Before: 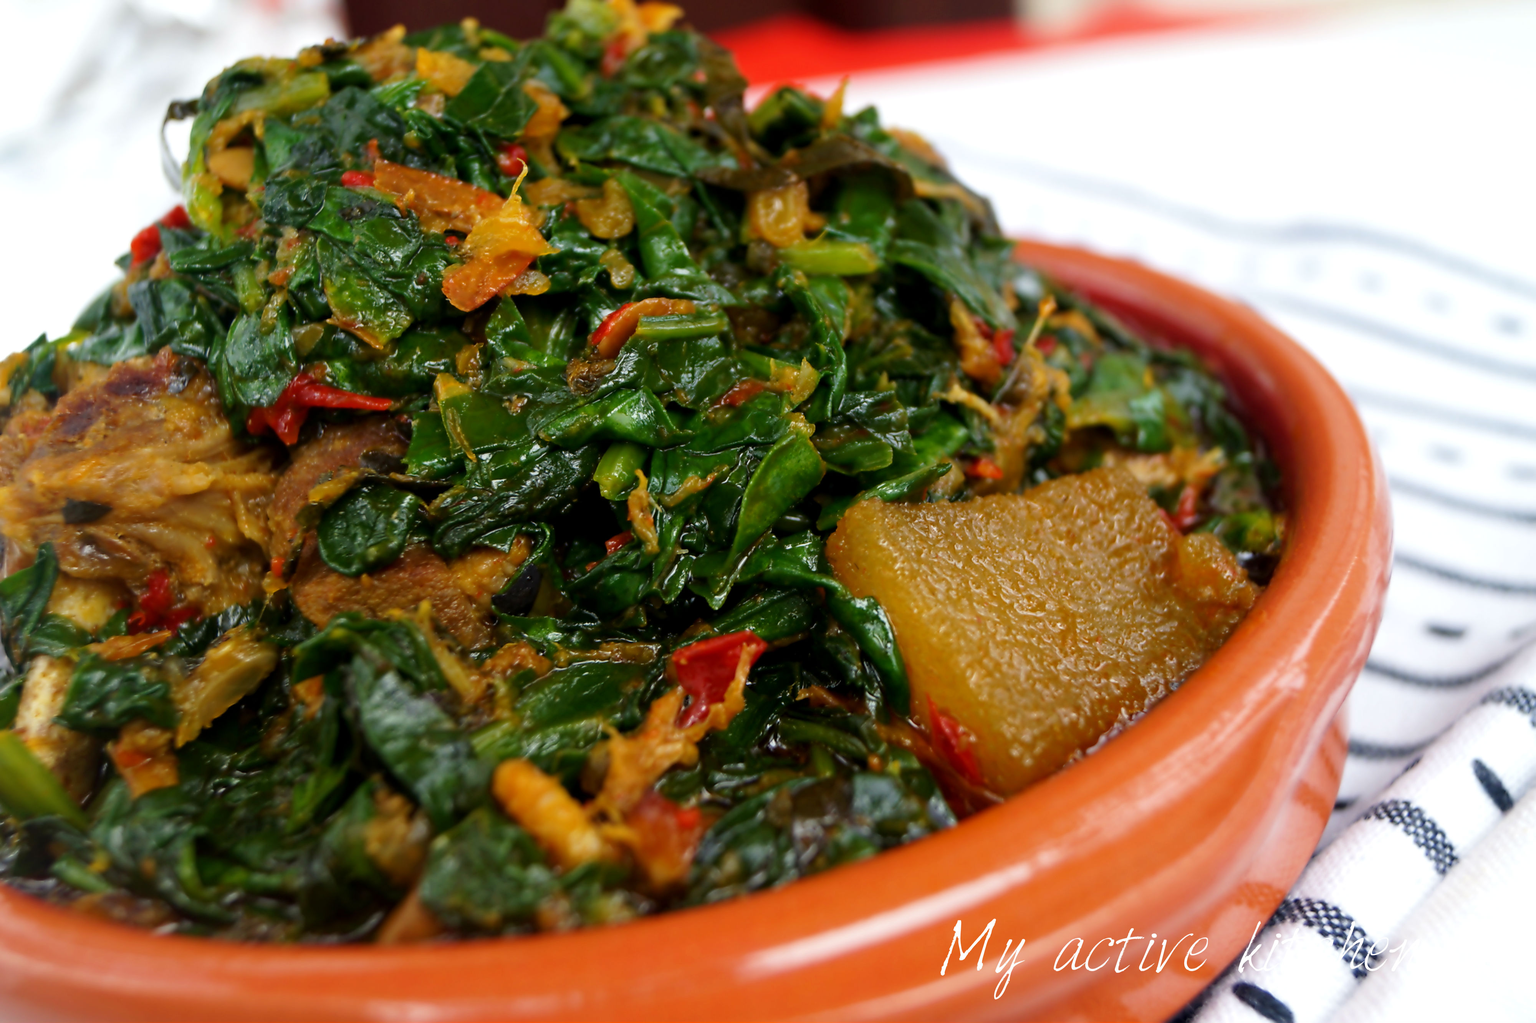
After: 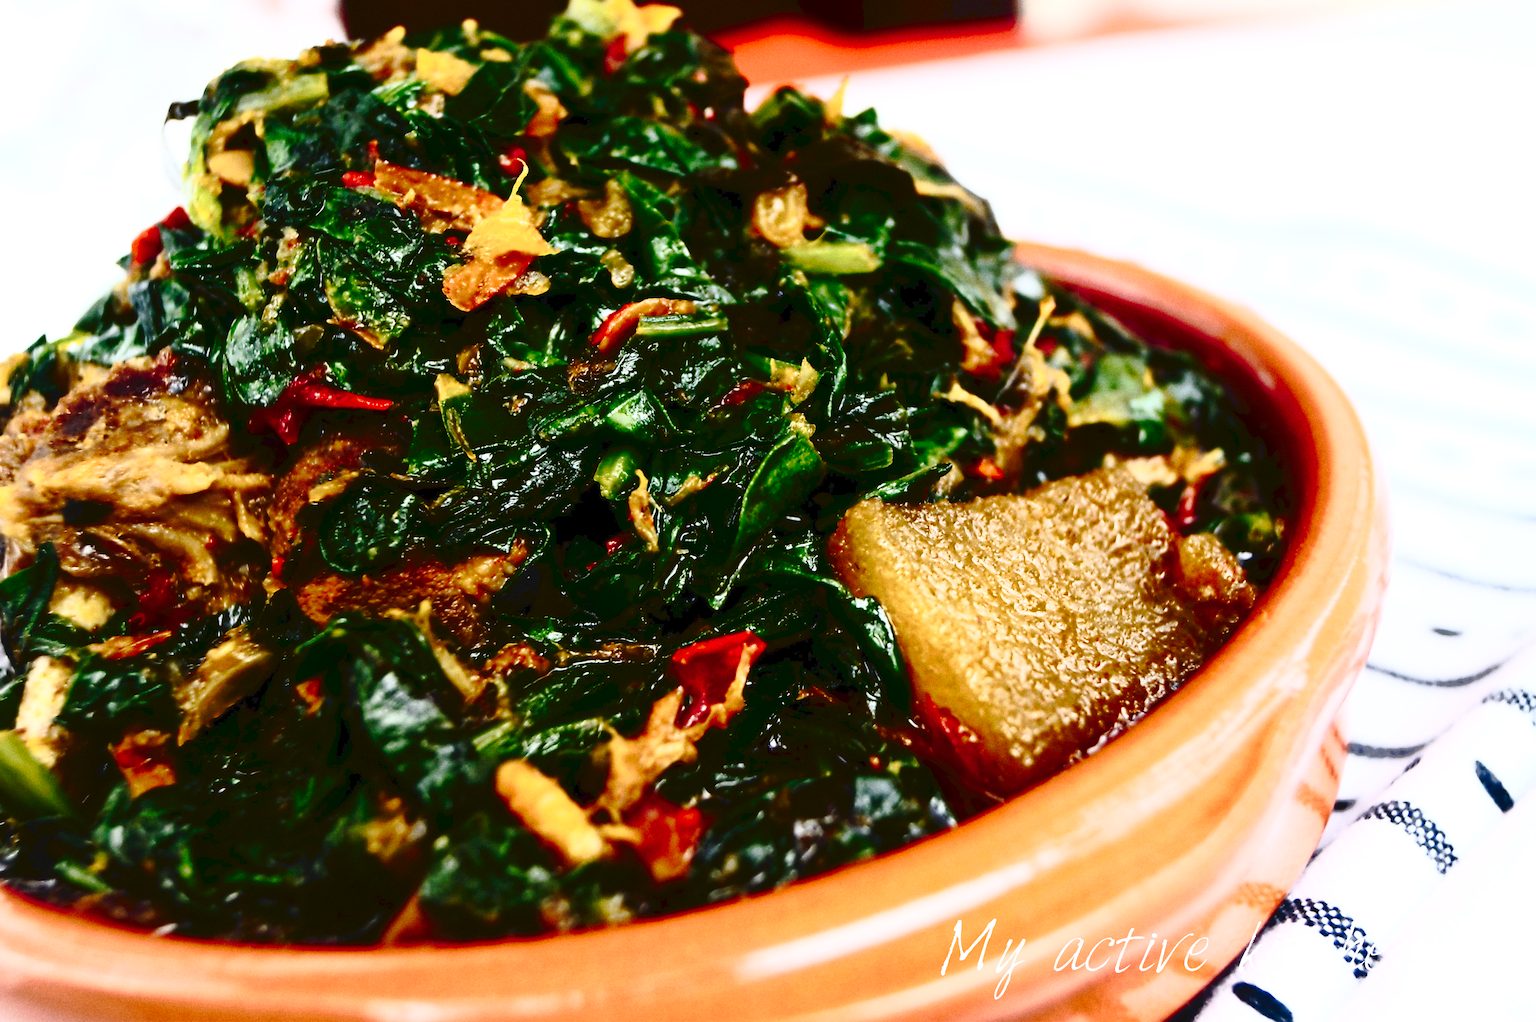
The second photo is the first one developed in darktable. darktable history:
contrast brightness saturation: contrast 0.93, brightness 0.2
shadows and highlights: on, module defaults
white balance: red 1.004, blue 1.024
tone curve: curves: ch0 [(0, 0) (0.003, 0.03) (0.011, 0.032) (0.025, 0.035) (0.044, 0.038) (0.069, 0.041) (0.1, 0.058) (0.136, 0.091) (0.177, 0.133) (0.224, 0.181) (0.277, 0.268) (0.335, 0.363) (0.399, 0.461) (0.468, 0.554) (0.543, 0.633) (0.623, 0.709) (0.709, 0.784) (0.801, 0.869) (0.898, 0.938) (1, 1)], preserve colors none
grain: on, module defaults
